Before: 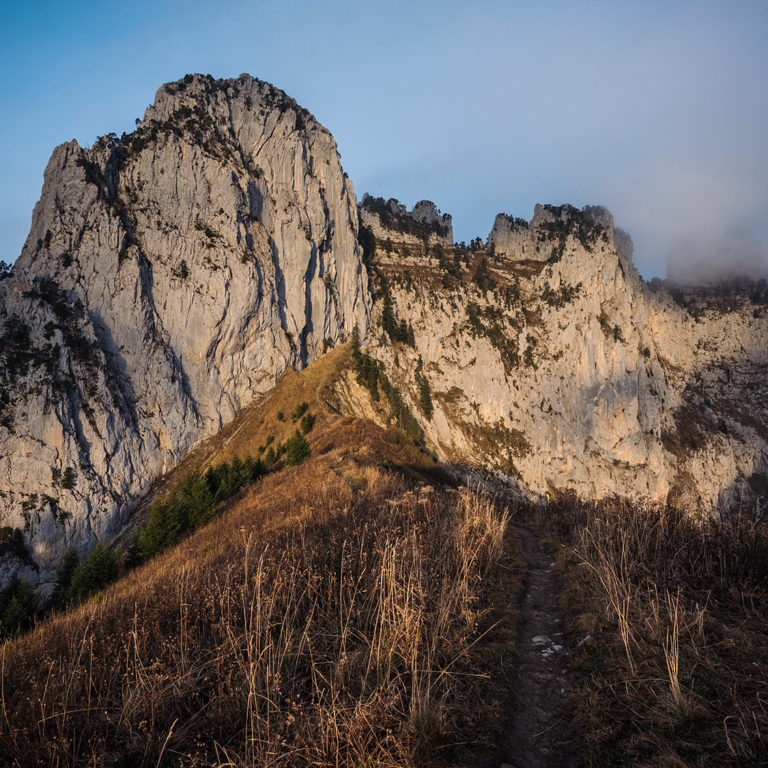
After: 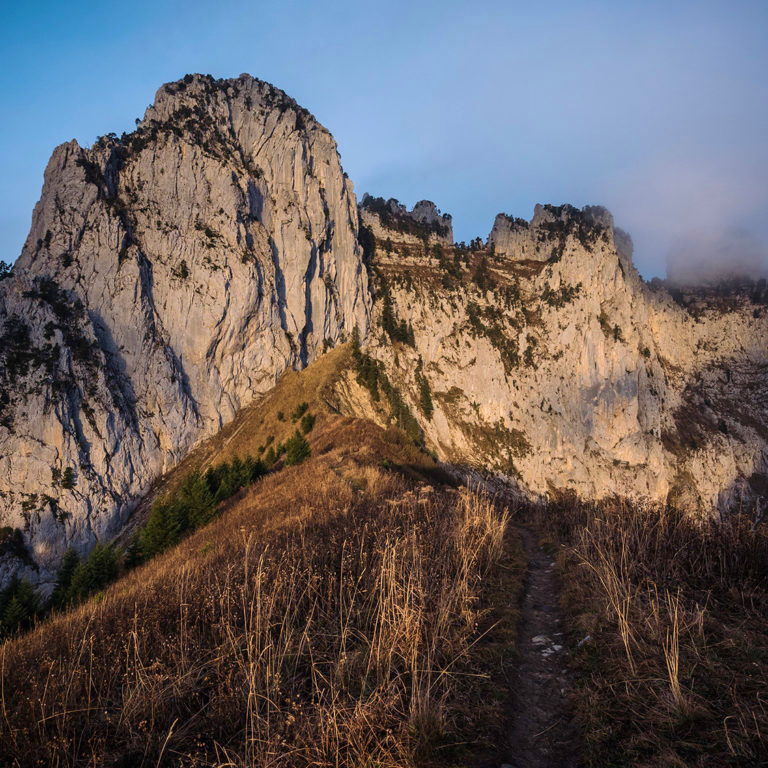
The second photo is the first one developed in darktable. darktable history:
white balance: red 1.009, blue 1.027
velvia: on, module defaults
